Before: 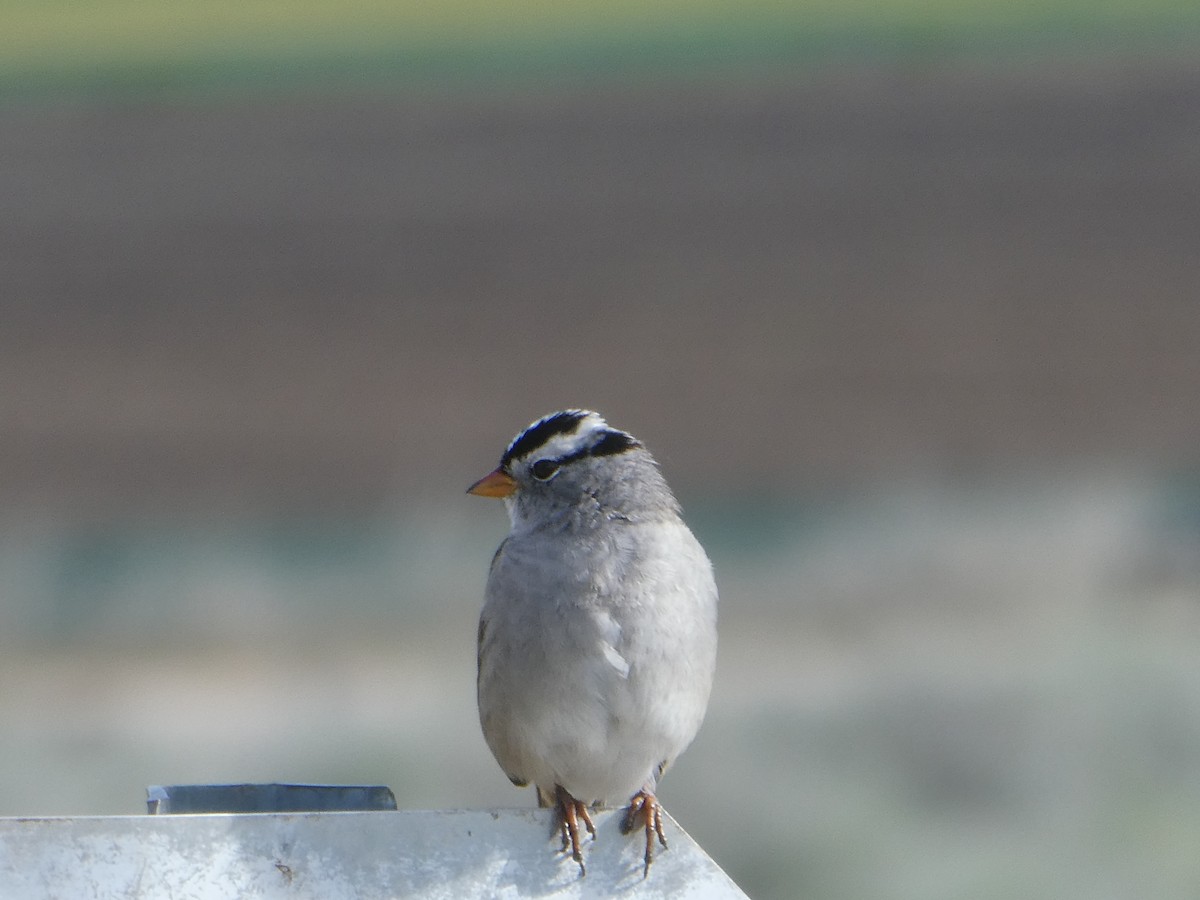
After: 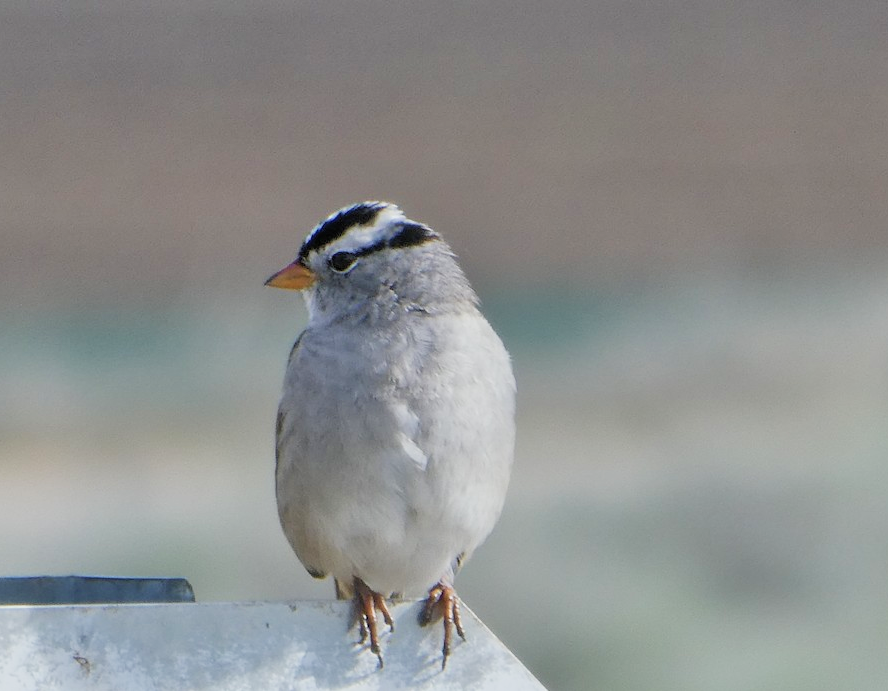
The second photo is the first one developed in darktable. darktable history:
filmic rgb: black relative exposure -5.02 EV, white relative exposure 3.51 EV, threshold 3.06 EV, hardness 3.17, contrast 1.191, highlights saturation mix -49.02%, iterations of high-quality reconstruction 10, enable highlight reconstruction true
tone equalizer: -7 EV 0.158 EV, -6 EV 0.626 EV, -5 EV 1.13 EV, -4 EV 1.36 EV, -3 EV 1.14 EV, -2 EV 0.6 EV, -1 EV 0.165 EV
crop: left 16.858%, top 23.209%, right 9.063%
velvia: strength 14.42%
